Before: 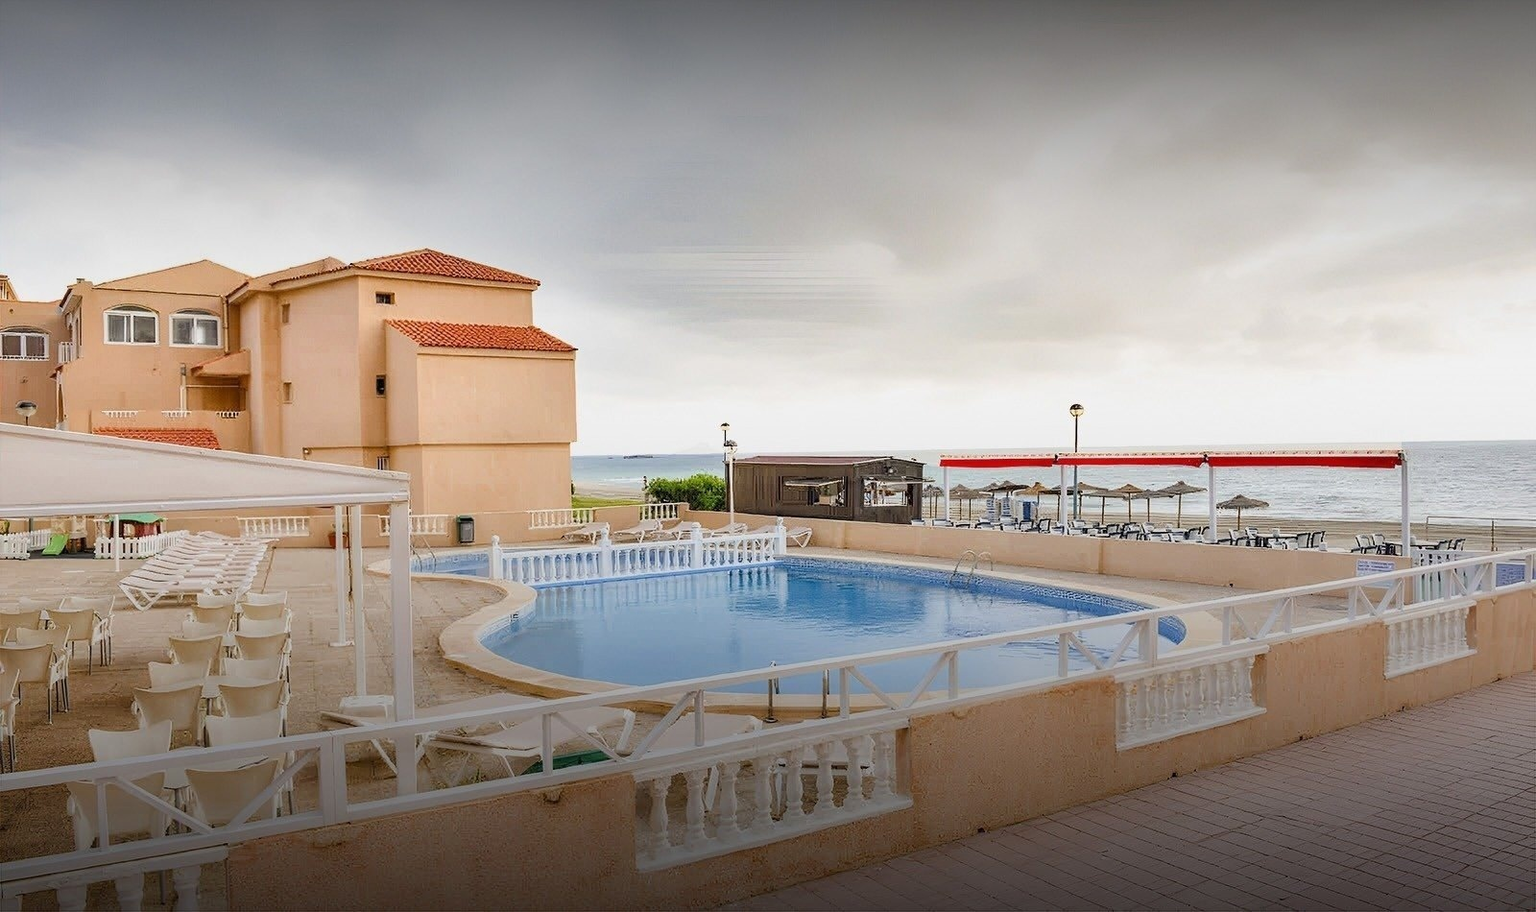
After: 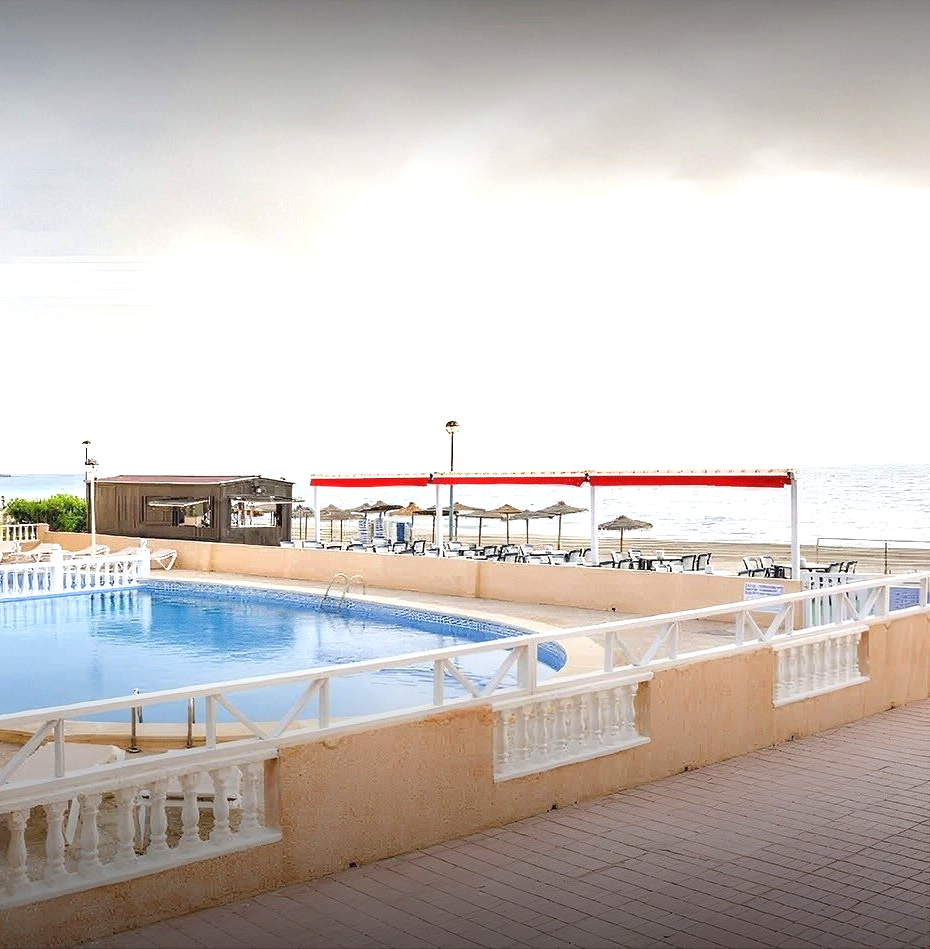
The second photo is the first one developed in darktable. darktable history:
crop: left 41.85%
tone equalizer: -8 EV 0.032 EV, edges refinement/feathering 500, mask exposure compensation -1.57 EV, preserve details no
exposure: black level correction 0, exposure 0.949 EV, compensate exposure bias true, compensate highlight preservation false
